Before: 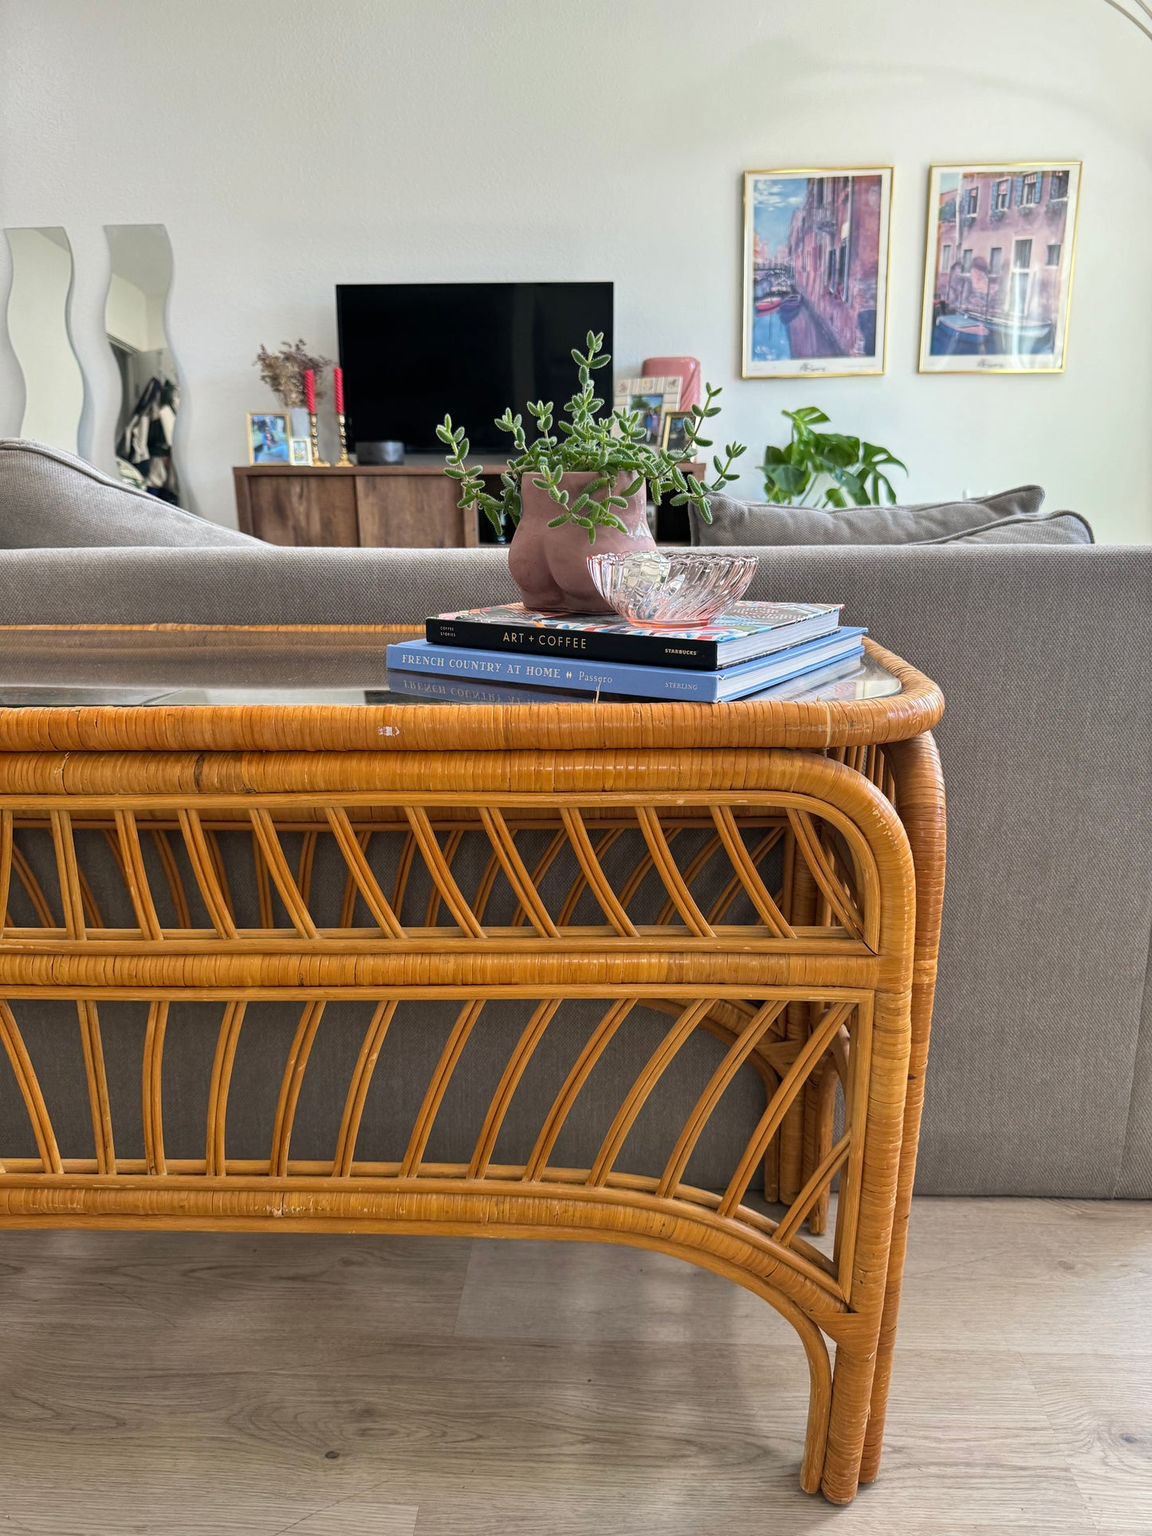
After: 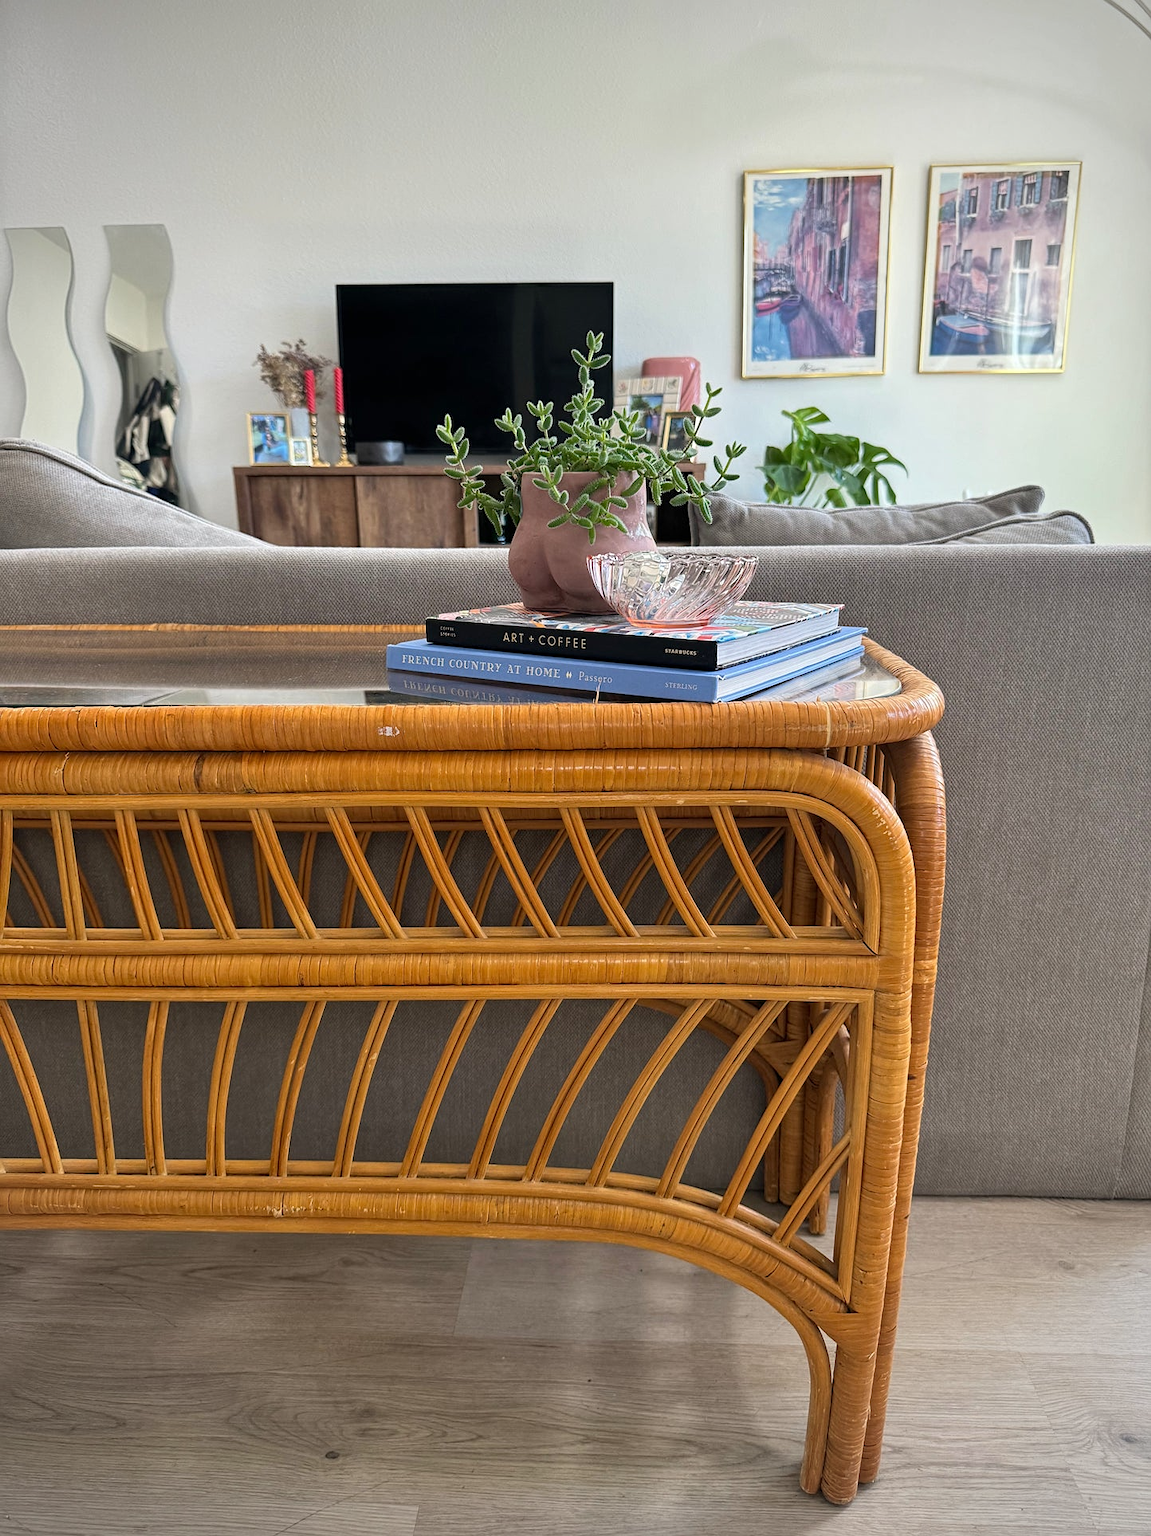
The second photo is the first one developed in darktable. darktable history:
vignetting: fall-off radius 60.92%
sharpen: radius 1.272, amount 0.305, threshold 0
